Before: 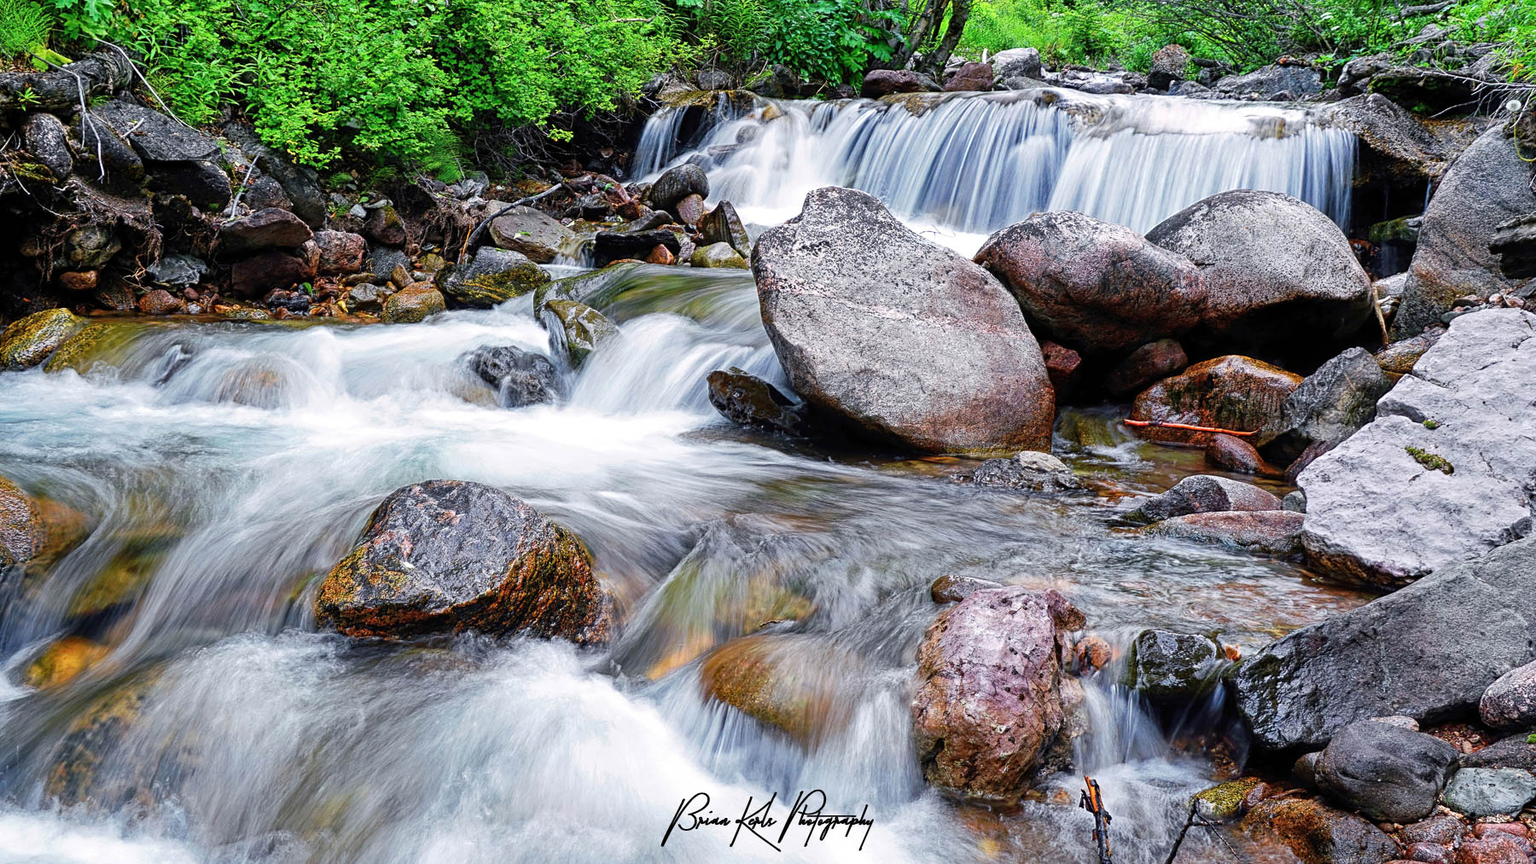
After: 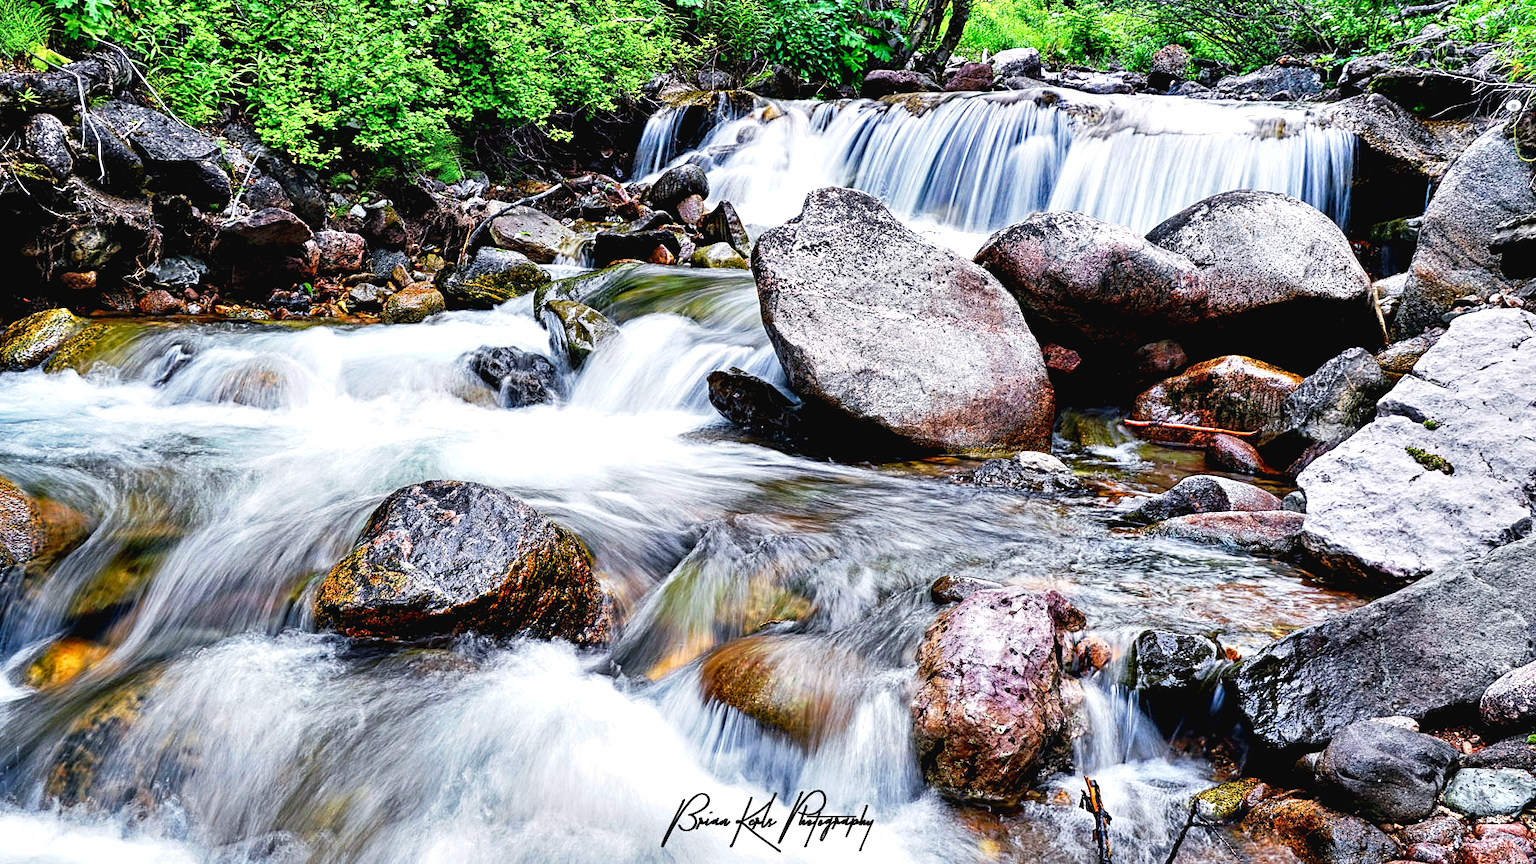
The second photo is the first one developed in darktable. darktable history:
contrast equalizer: y [[0.6 ×6], [0.55 ×6], [0 ×6], [0 ×6], [0 ×6]]
tone curve: curves: ch0 [(0, 0.028) (0.138, 0.156) (0.468, 0.516) (0.754, 0.823) (1, 1)], preserve colors none
